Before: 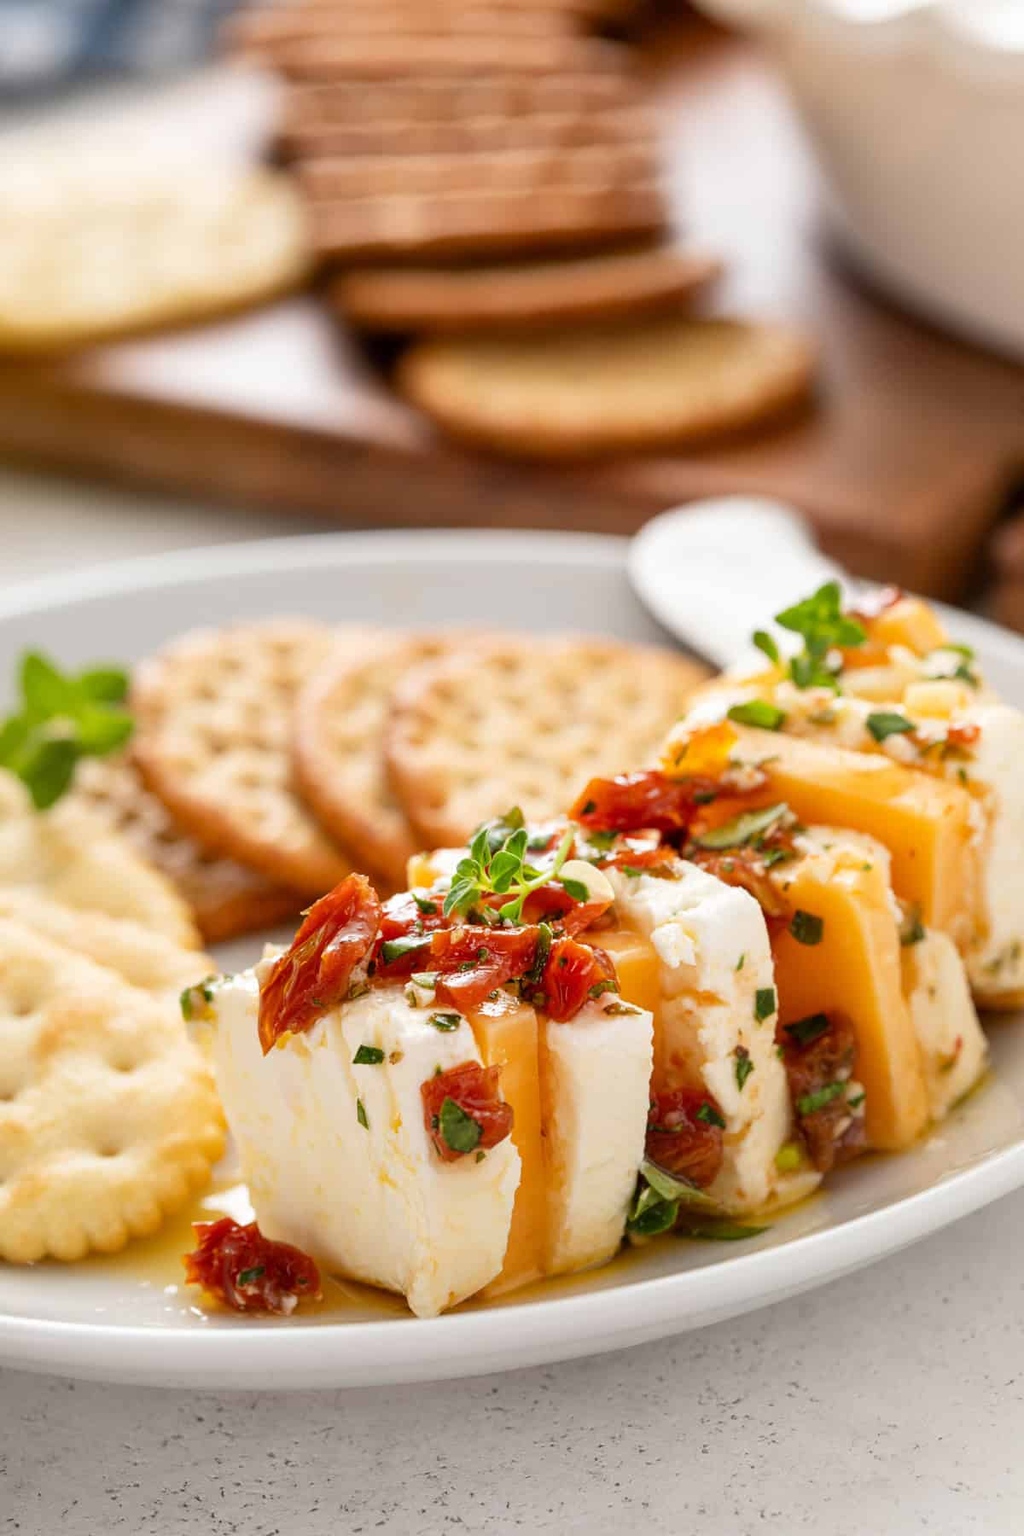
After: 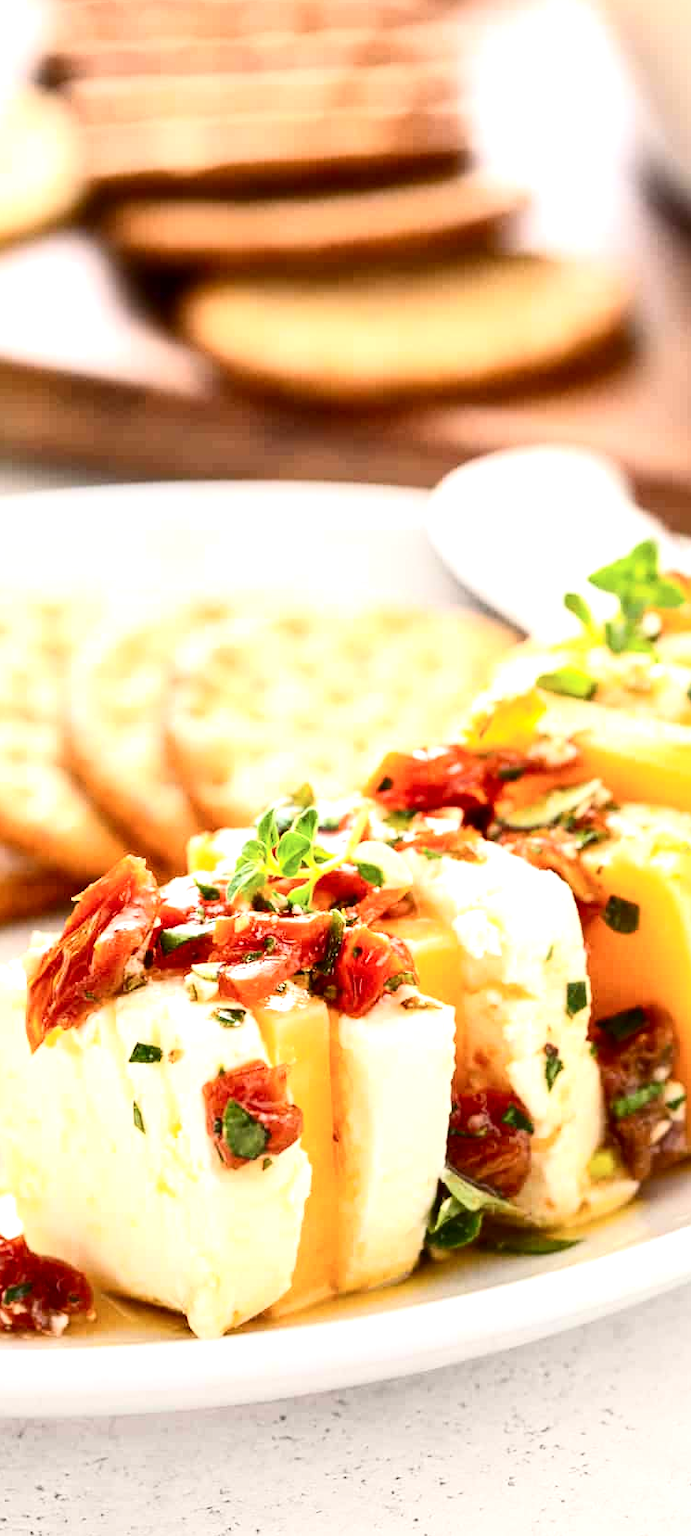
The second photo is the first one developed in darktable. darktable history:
crop and rotate: left 22.97%, top 5.62%, right 14.883%, bottom 2.341%
exposure: exposure 0.925 EV, compensate highlight preservation false
contrast brightness saturation: contrast 0.285
